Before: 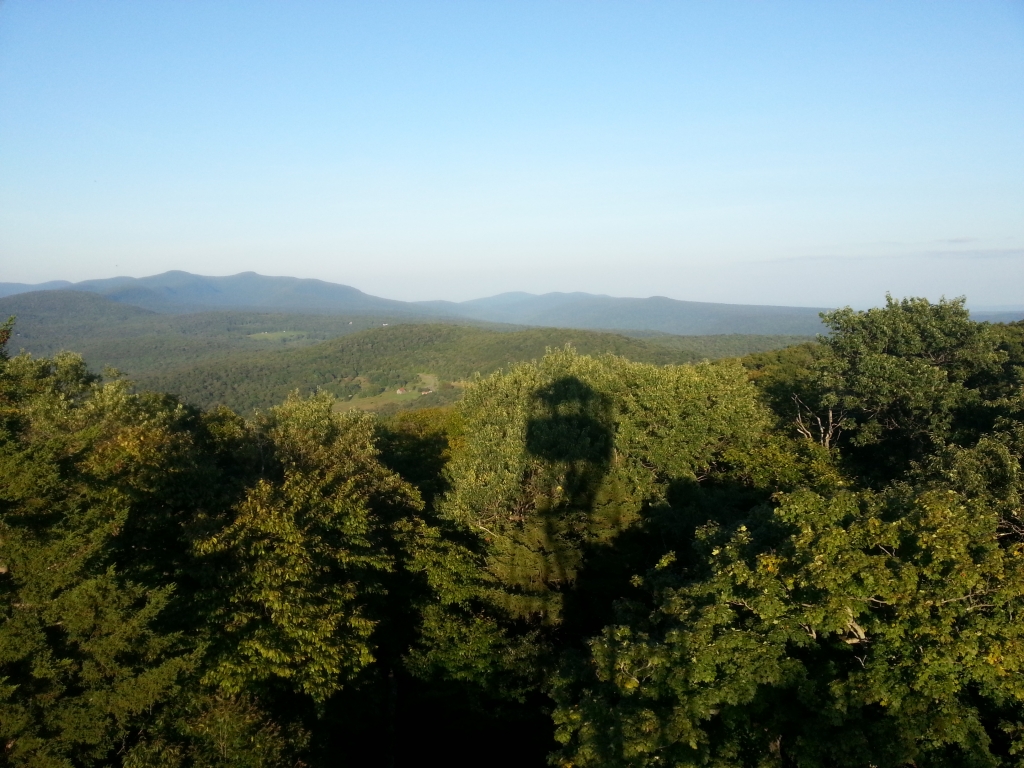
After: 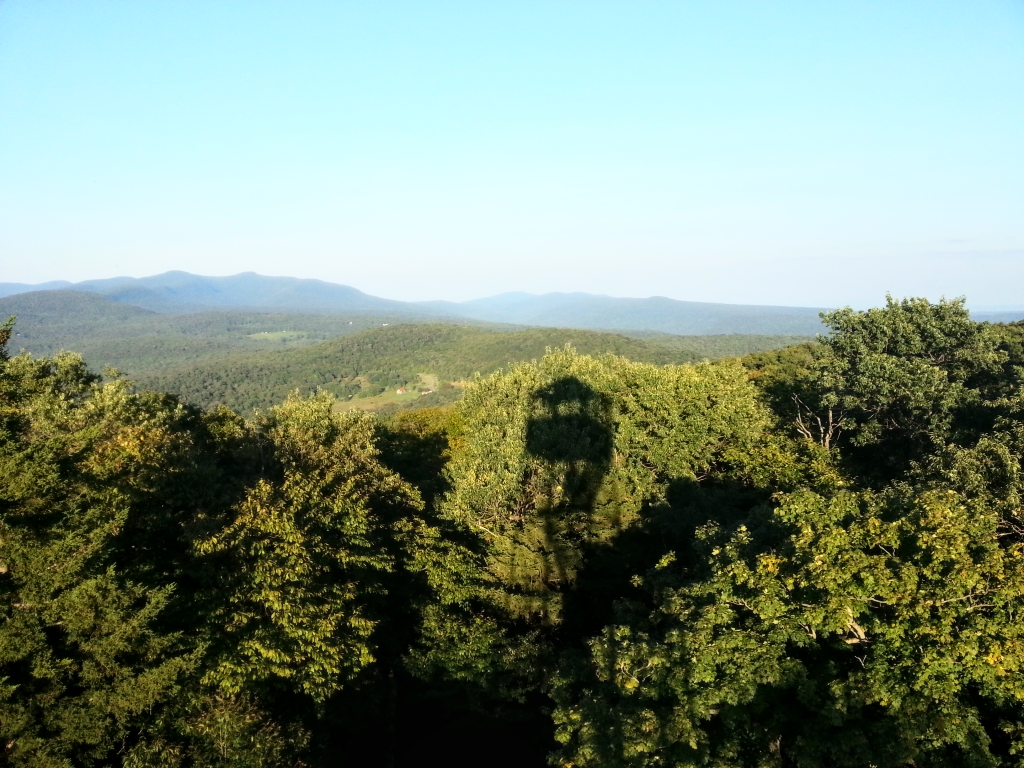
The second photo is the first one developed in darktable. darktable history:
base curve: curves: ch0 [(0, 0) (0.028, 0.03) (0.121, 0.232) (0.46, 0.748) (0.859, 0.968) (1, 1)]
local contrast: on, module defaults
